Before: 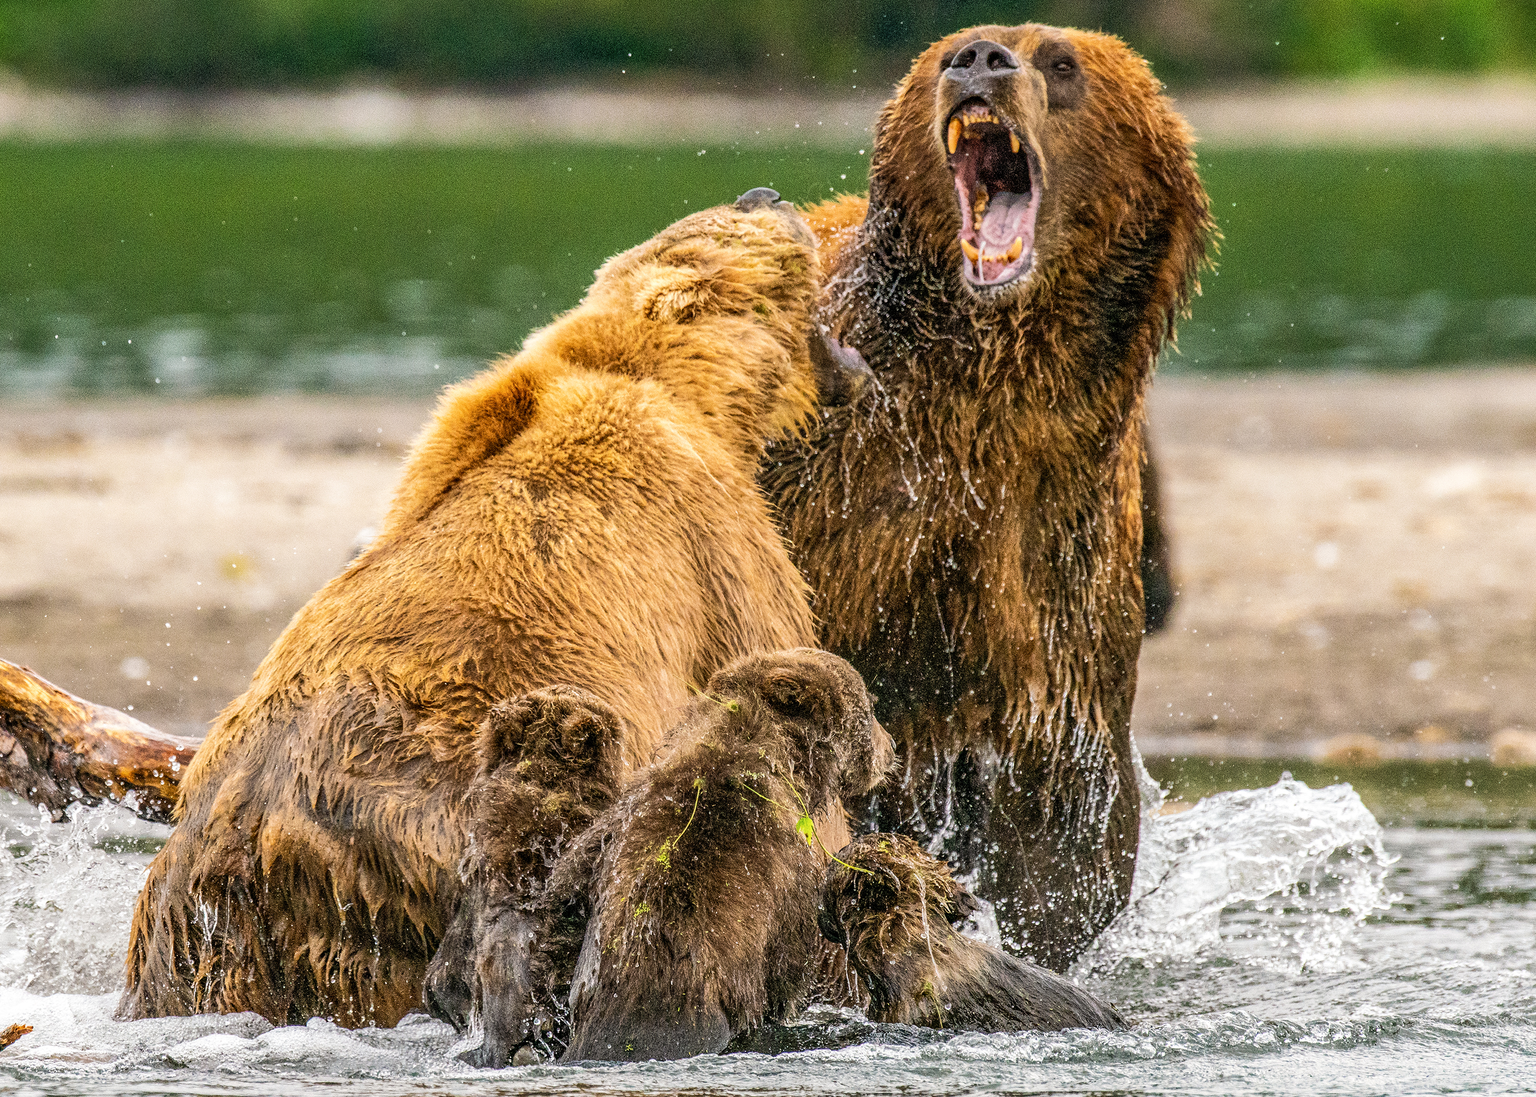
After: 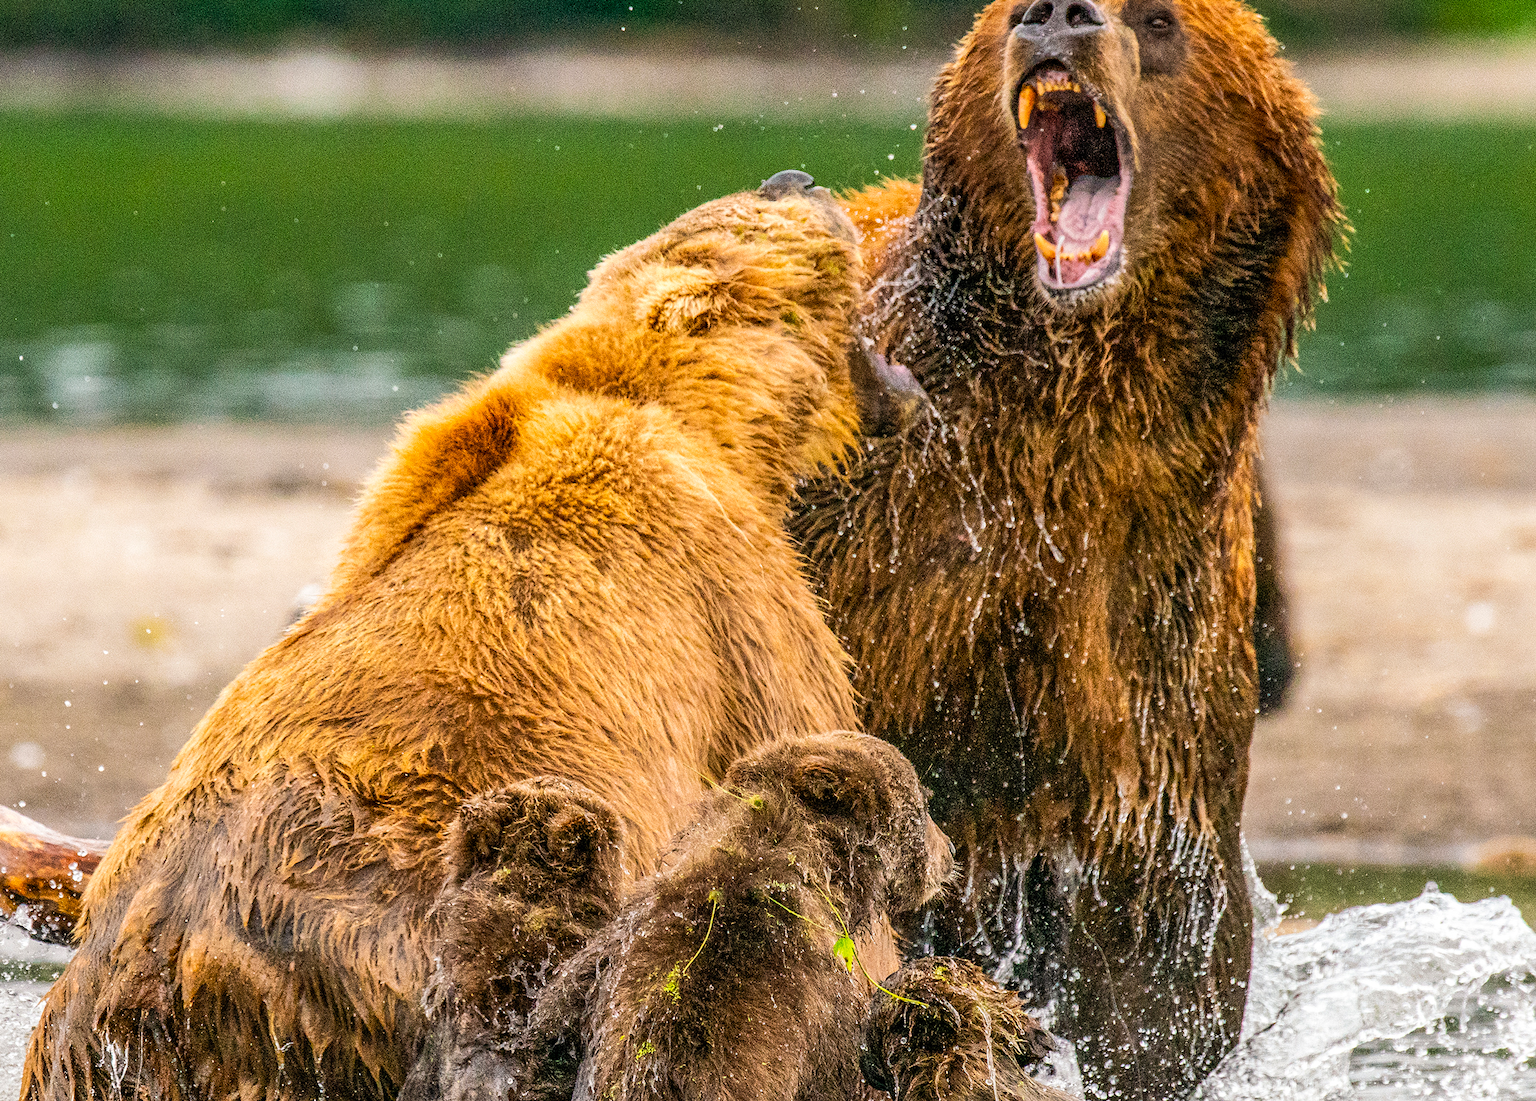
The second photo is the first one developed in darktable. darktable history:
crop and rotate: left 7.351%, top 4.411%, right 10.599%, bottom 13.2%
